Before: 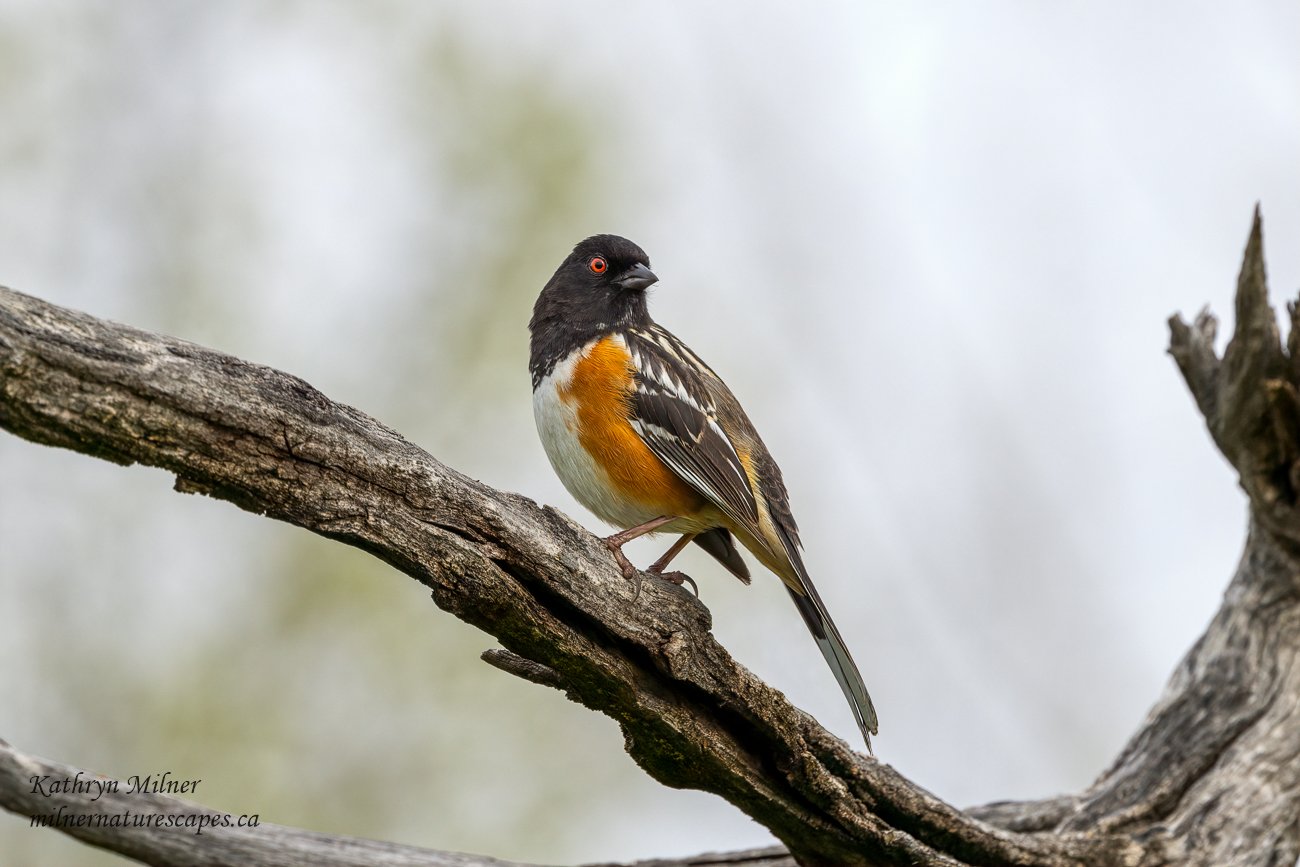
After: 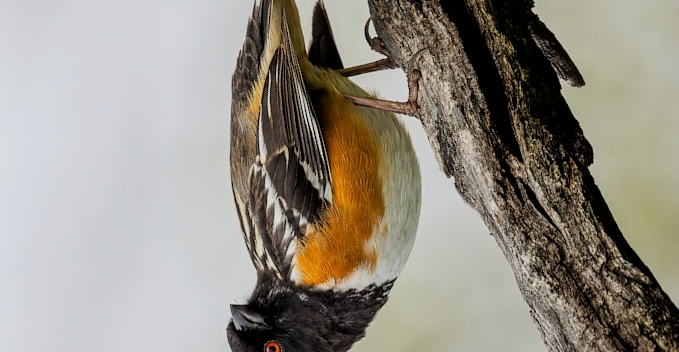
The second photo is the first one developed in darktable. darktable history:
crop and rotate: angle 147.03°, left 9.148%, top 15.677%, right 4.384%, bottom 16.972%
filmic rgb: black relative exposure -7.73 EV, white relative exposure 4.45 EV, hardness 3.75, latitude 49.94%, contrast 1.101
